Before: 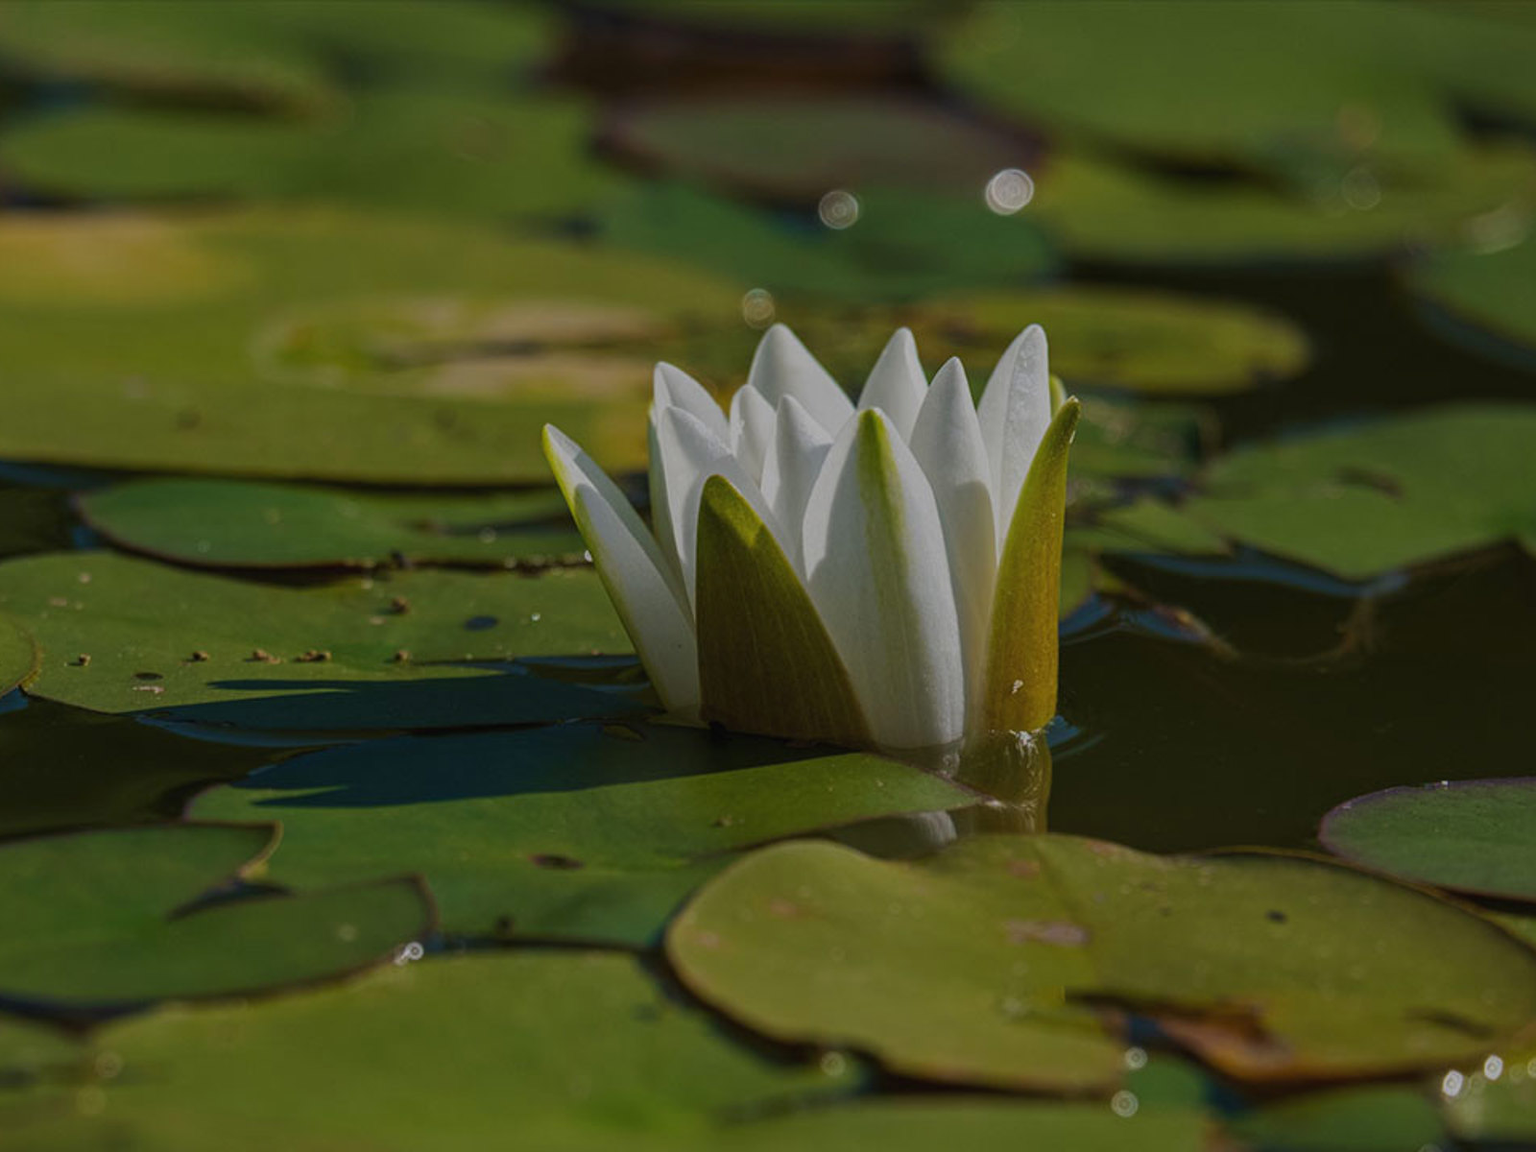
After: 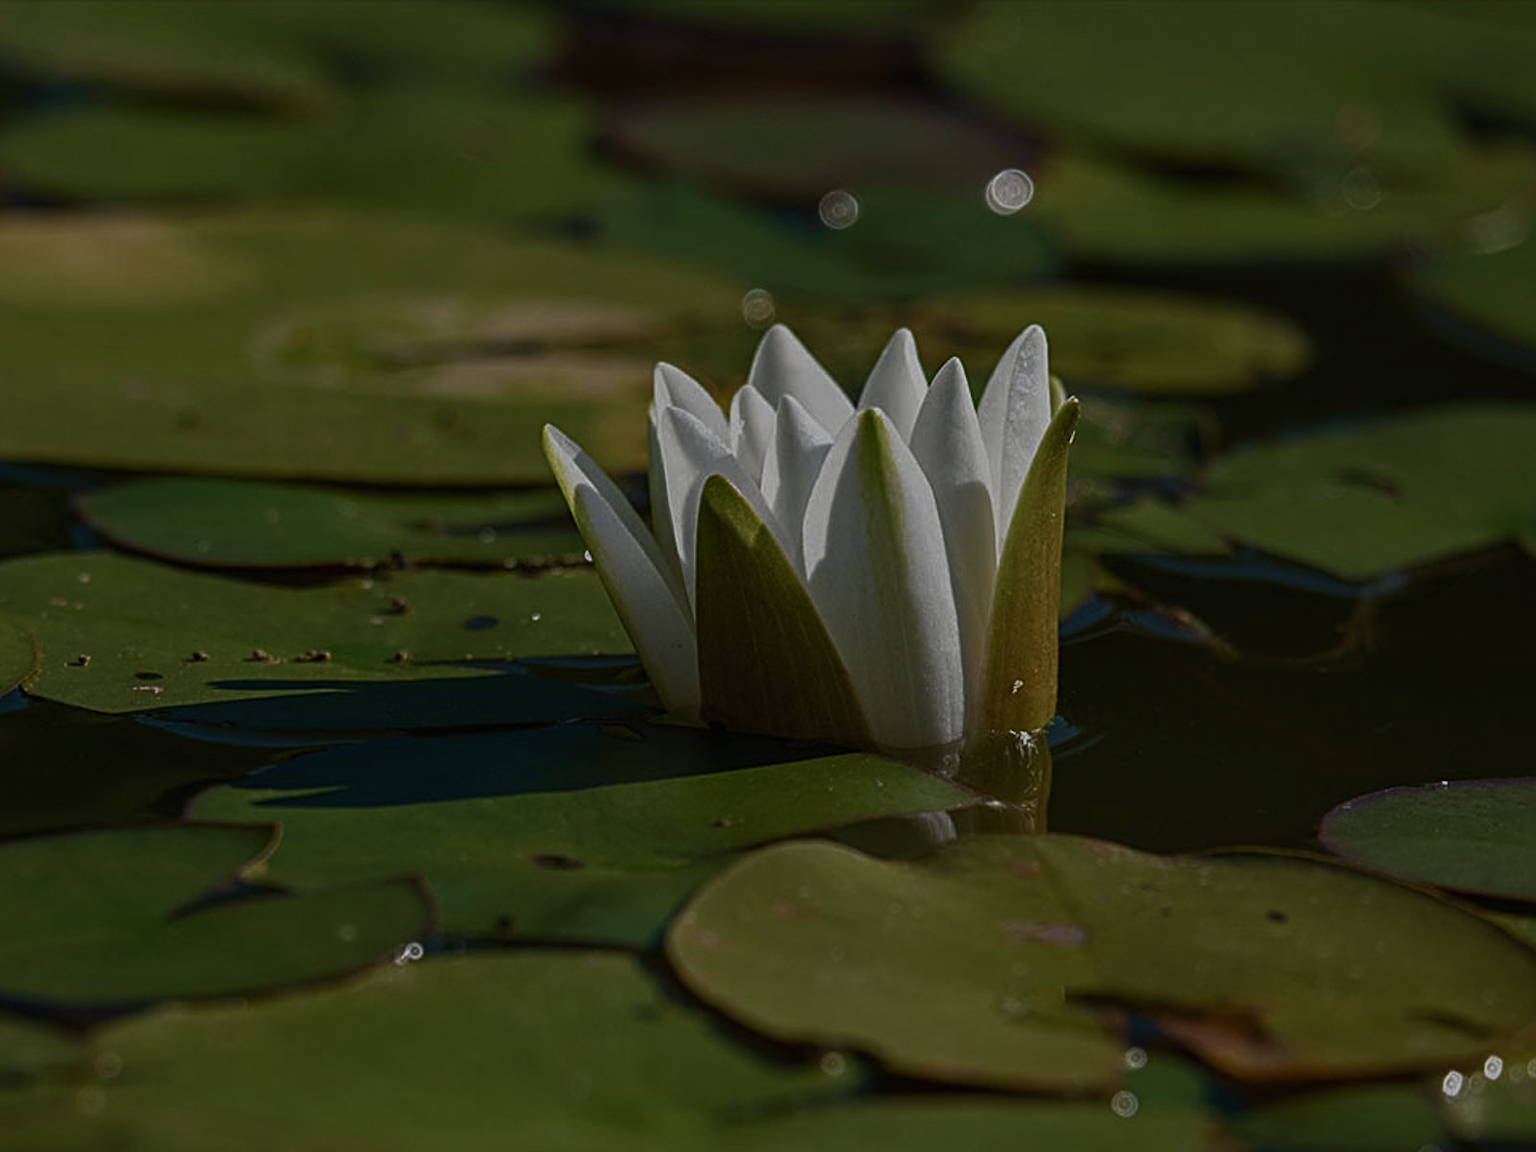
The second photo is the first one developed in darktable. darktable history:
color balance rgb: perceptual saturation grading › highlights -31.88%, perceptual saturation grading › mid-tones 5.8%, perceptual saturation grading › shadows 18.12%, perceptual brilliance grading › highlights 3.62%, perceptual brilliance grading › mid-tones -18.12%, perceptual brilliance grading › shadows -41.3%
sharpen: radius 3.119
